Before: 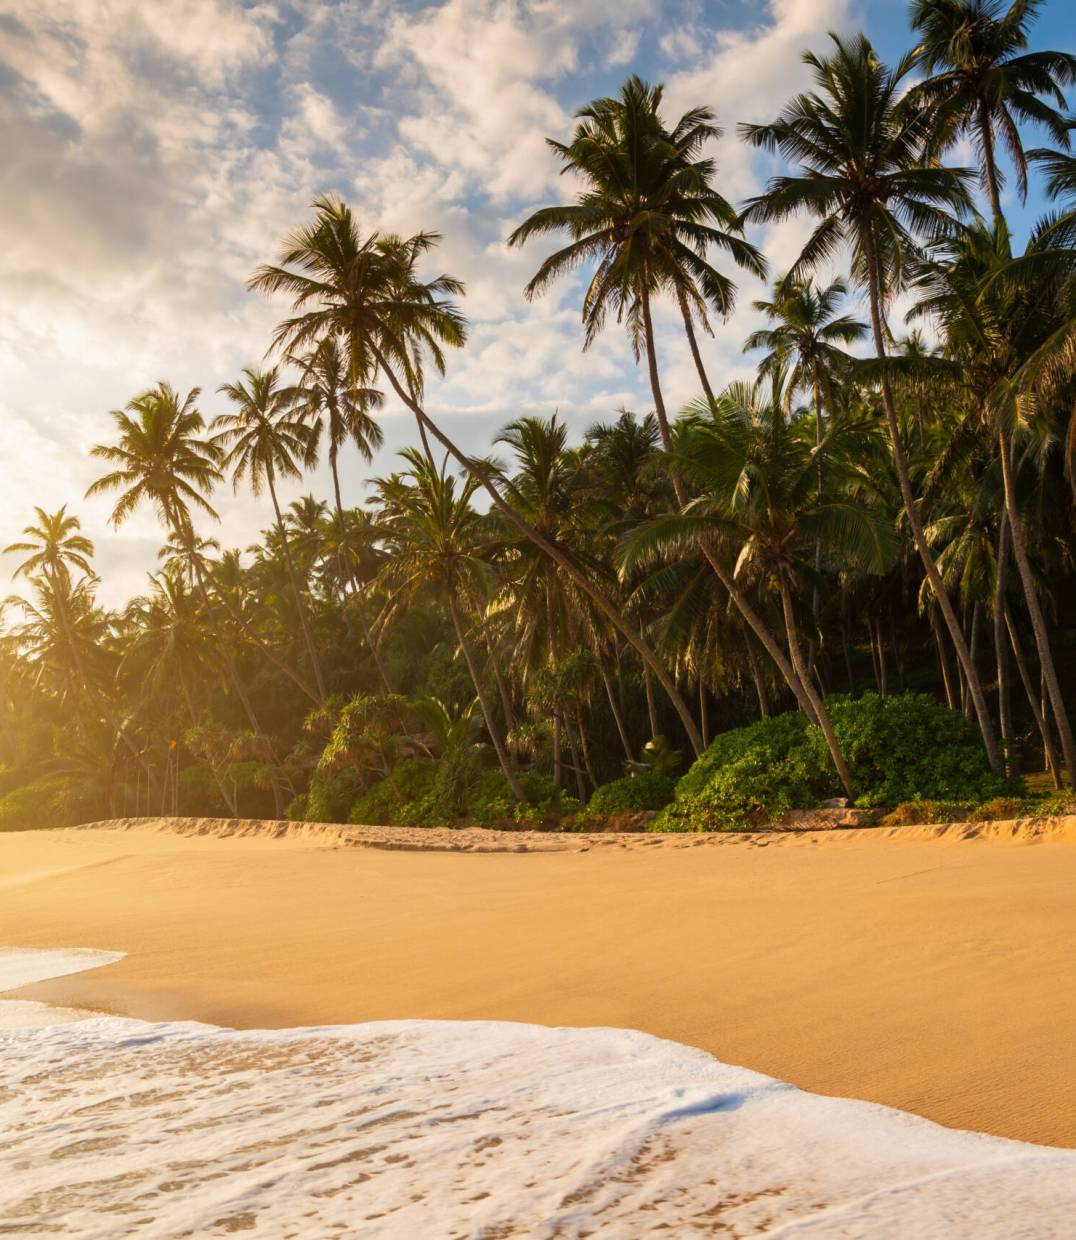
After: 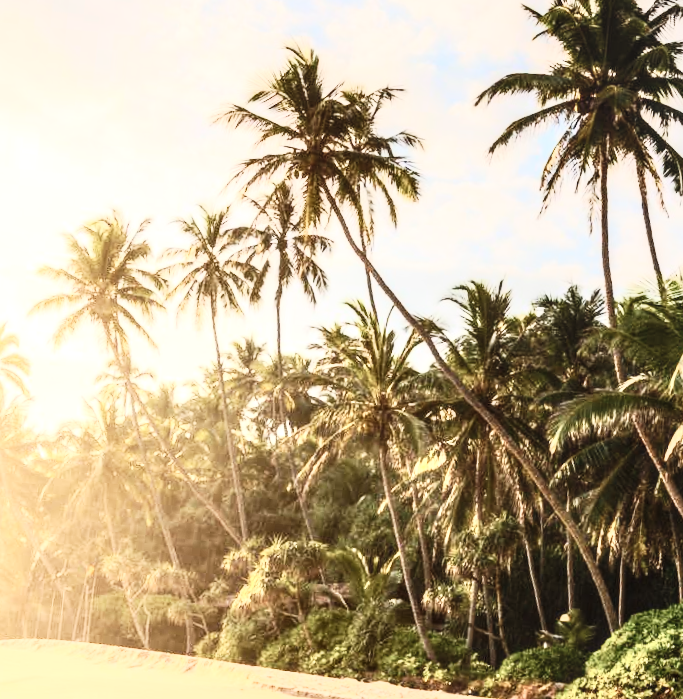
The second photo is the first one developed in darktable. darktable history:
tone curve: curves: ch0 [(0.016, 0.011) (0.21, 0.113) (0.515, 0.476) (0.78, 0.795) (1, 0.981)], preserve colors none
local contrast: detail 130%
exposure: exposure 1 EV, compensate highlight preservation false
contrast brightness saturation: contrast 0.569, brightness 0.576, saturation -0.331
crop and rotate: angle -5.59°, left 2.045%, top 6.97%, right 27.557%, bottom 30.541%
